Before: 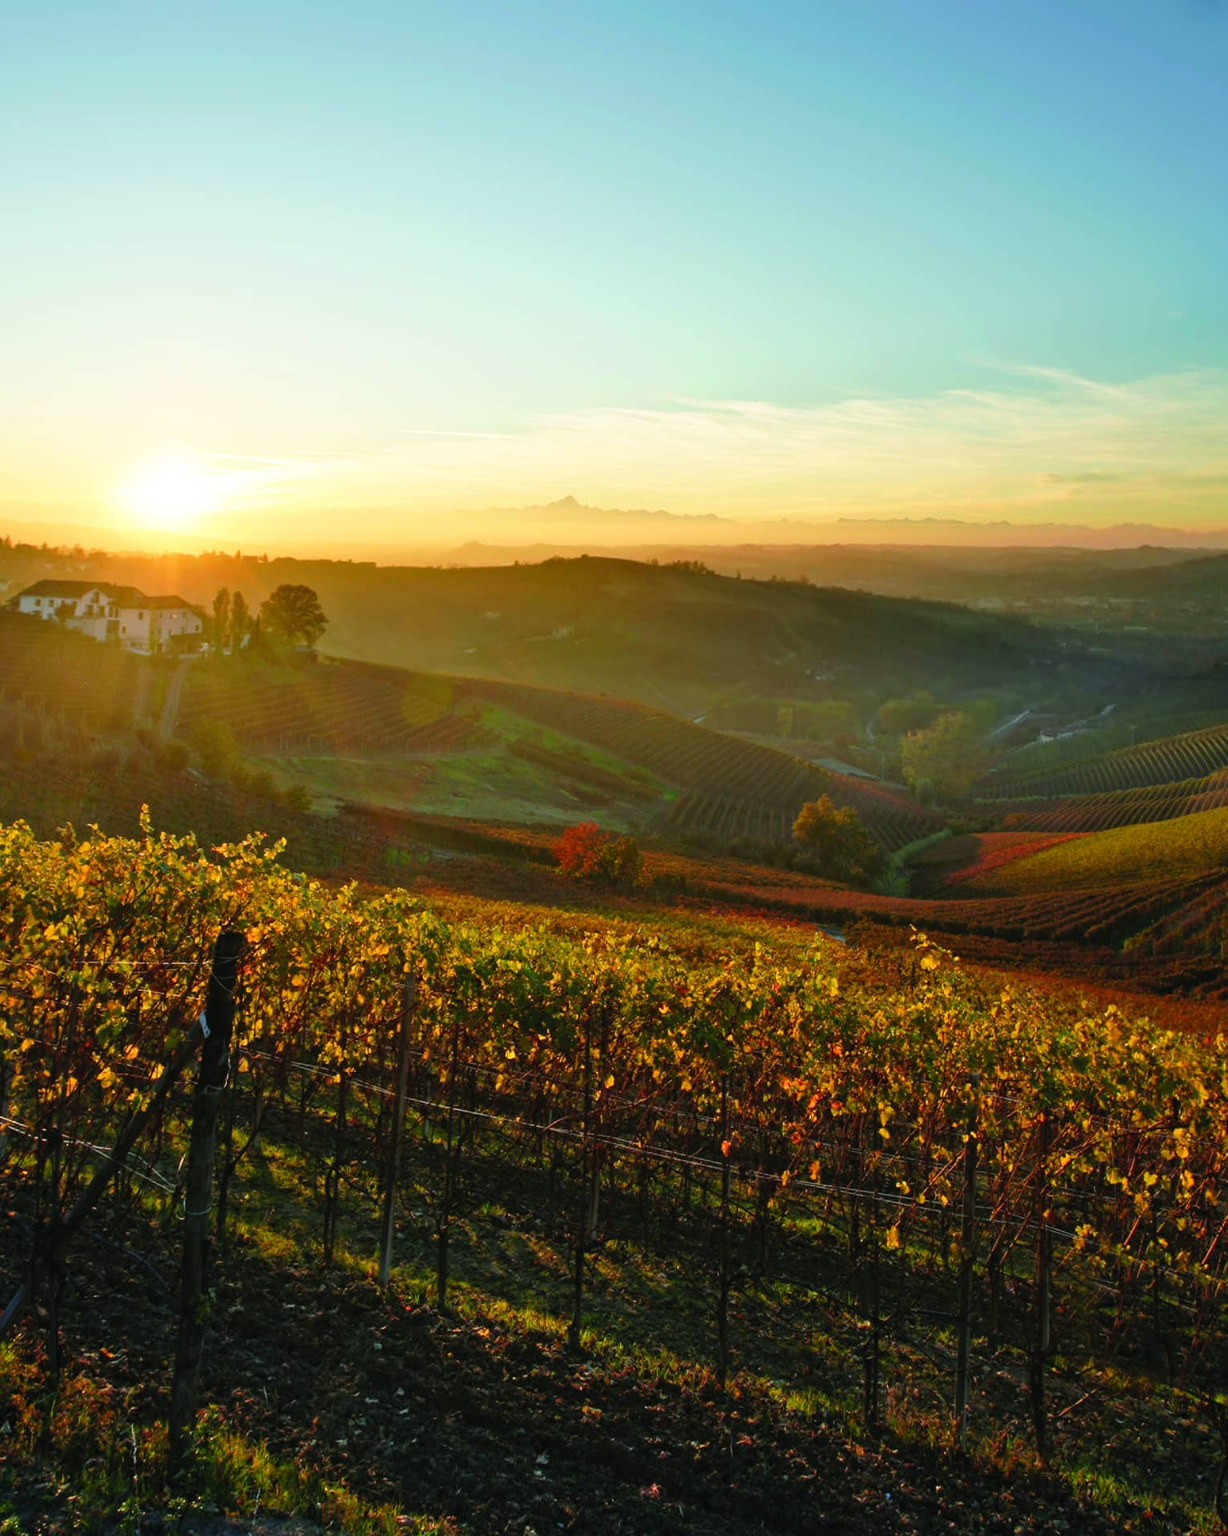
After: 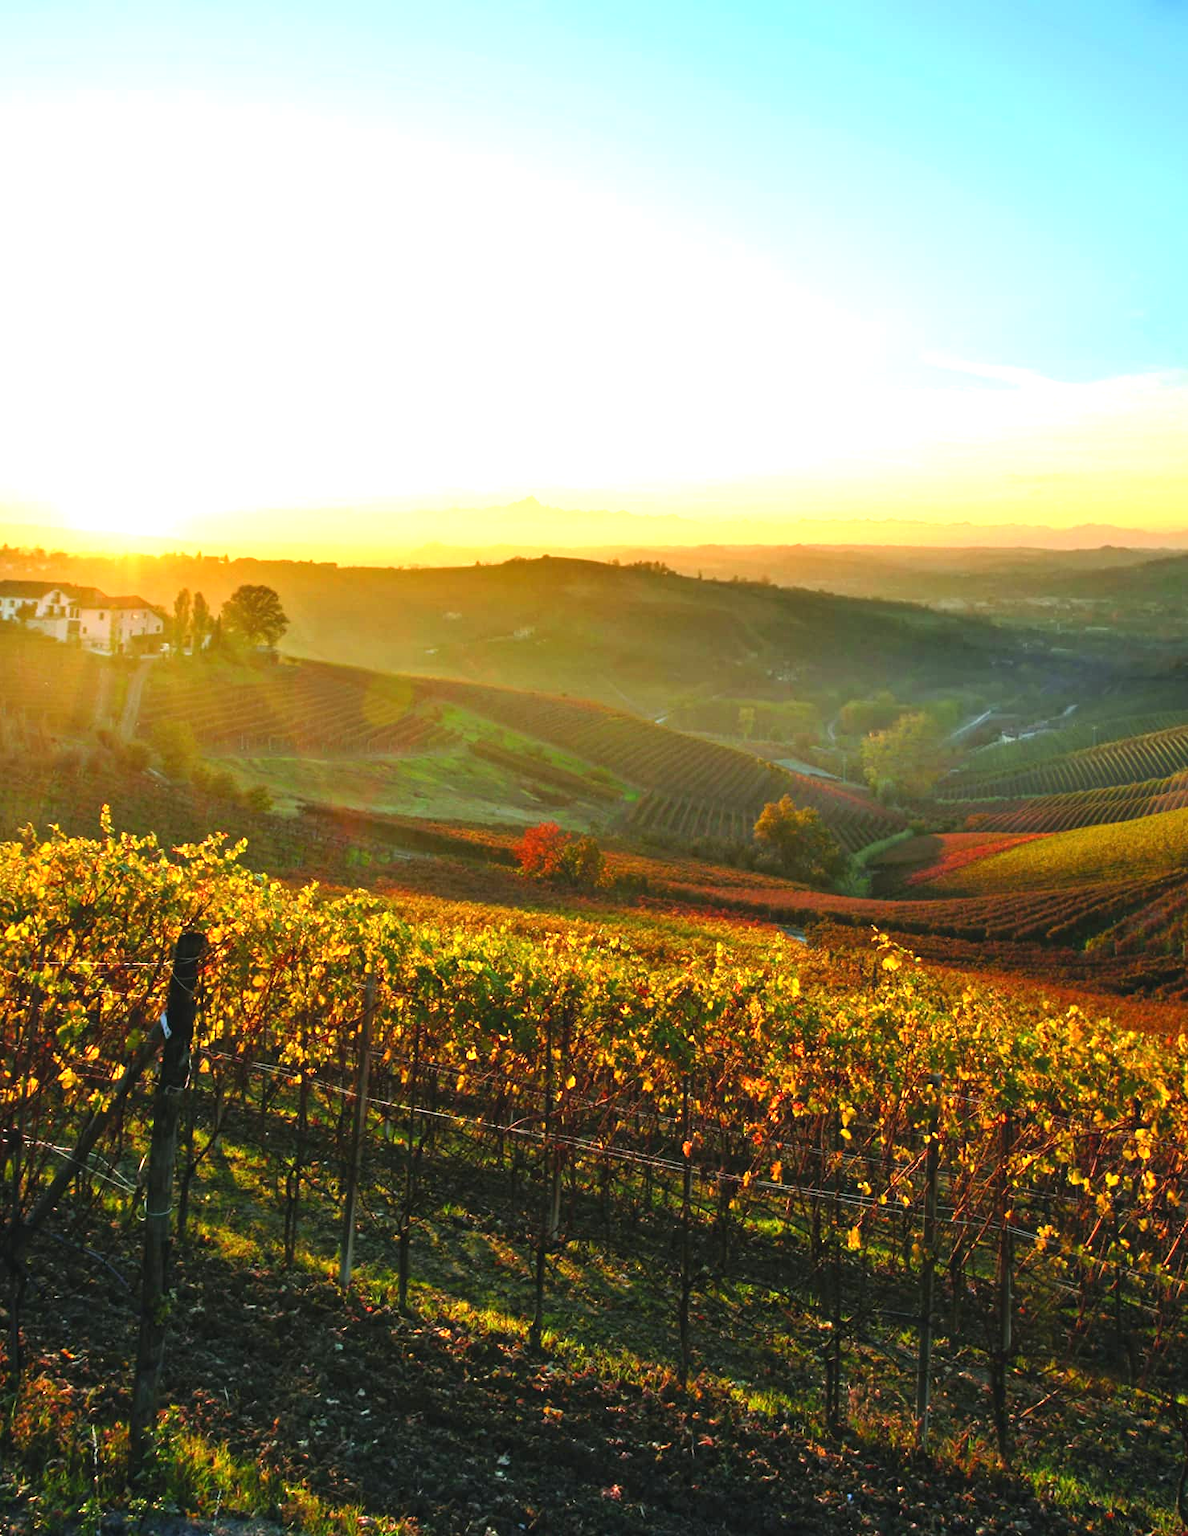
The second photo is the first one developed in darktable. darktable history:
crop and rotate: left 3.238%
exposure: black level correction 0, exposure 1.1 EV, compensate exposure bias true, compensate highlight preservation false
